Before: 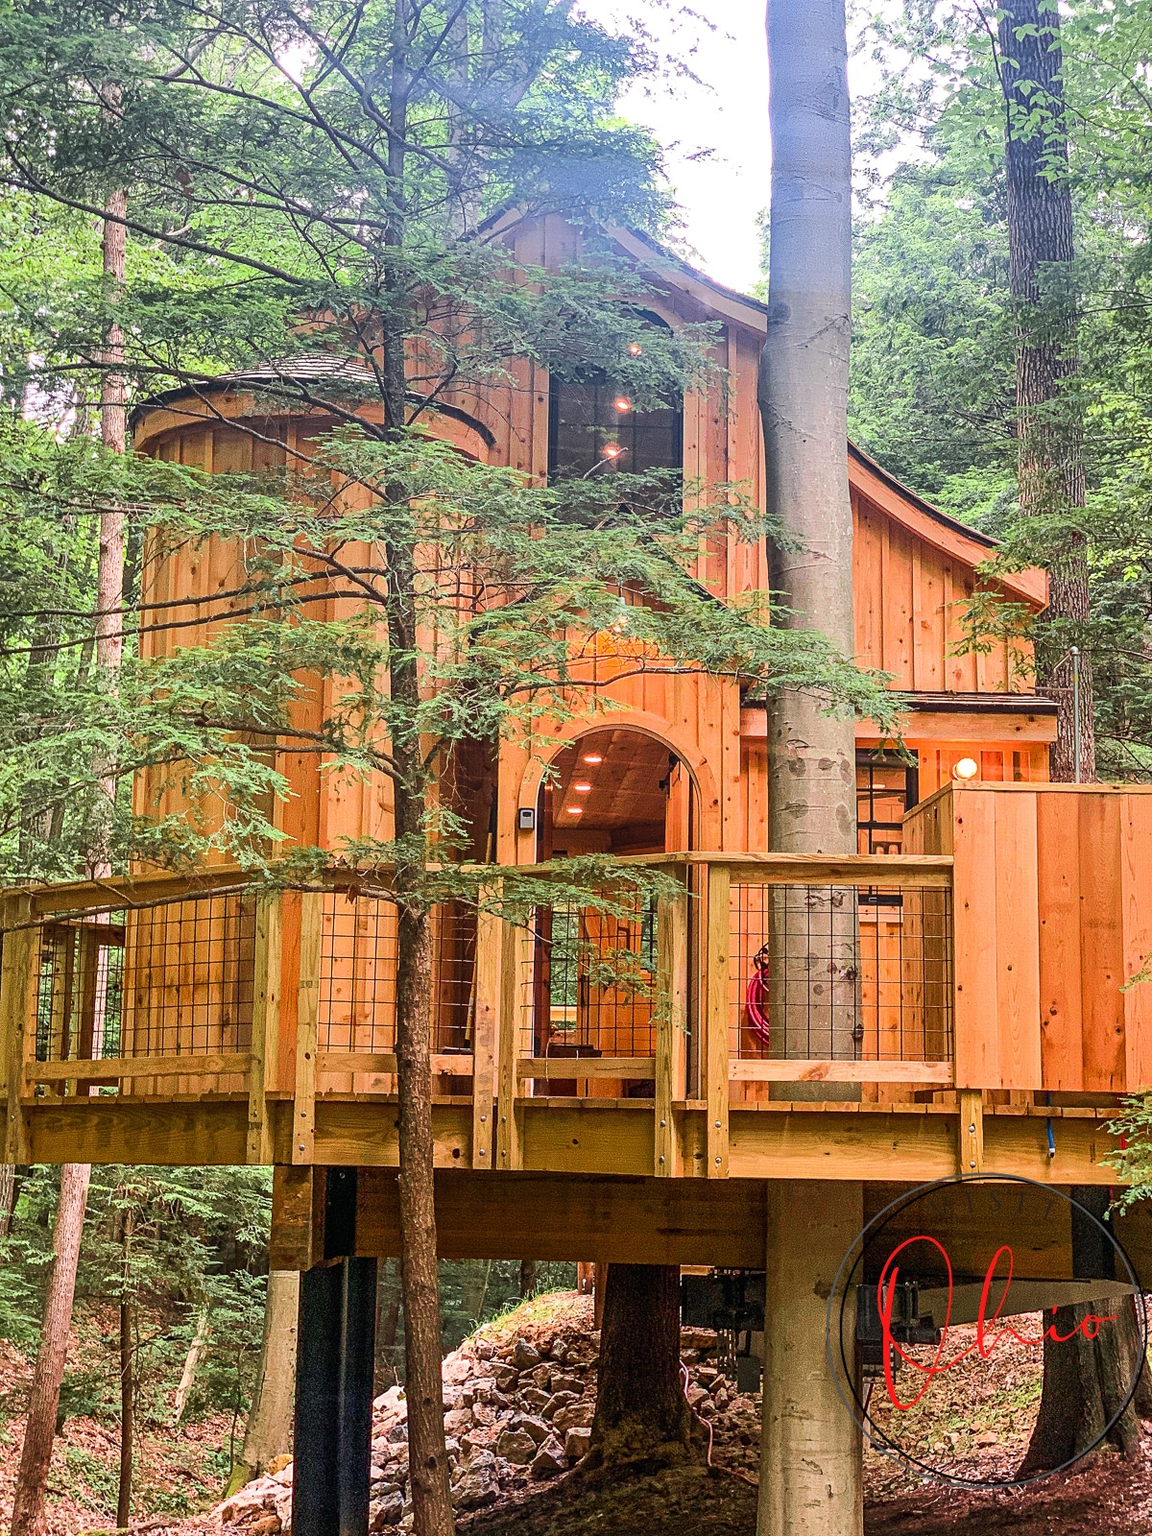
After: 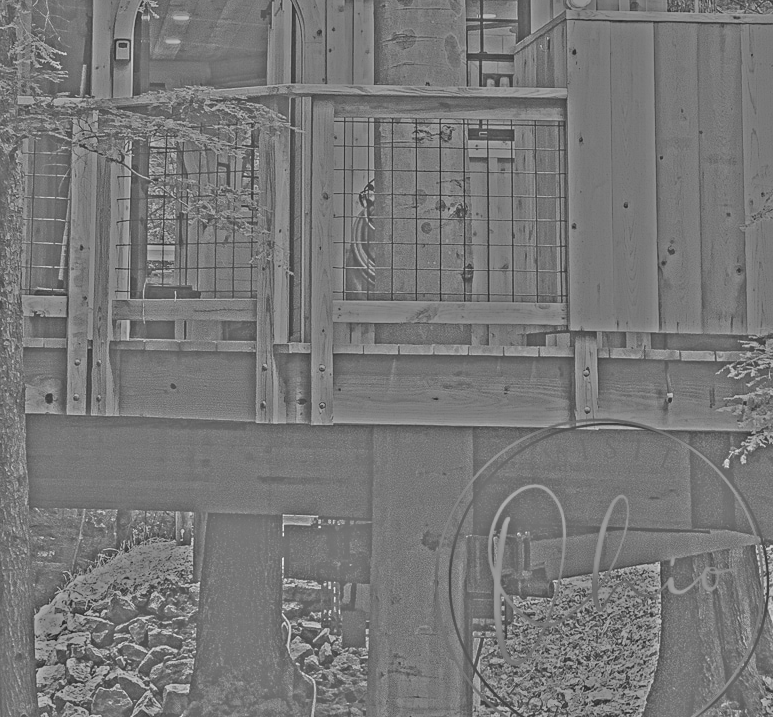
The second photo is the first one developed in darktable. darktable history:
crop and rotate: left 35.509%, top 50.238%, bottom 4.934%
highpass: sharpness 25.84%, contrast boost 14.94%
